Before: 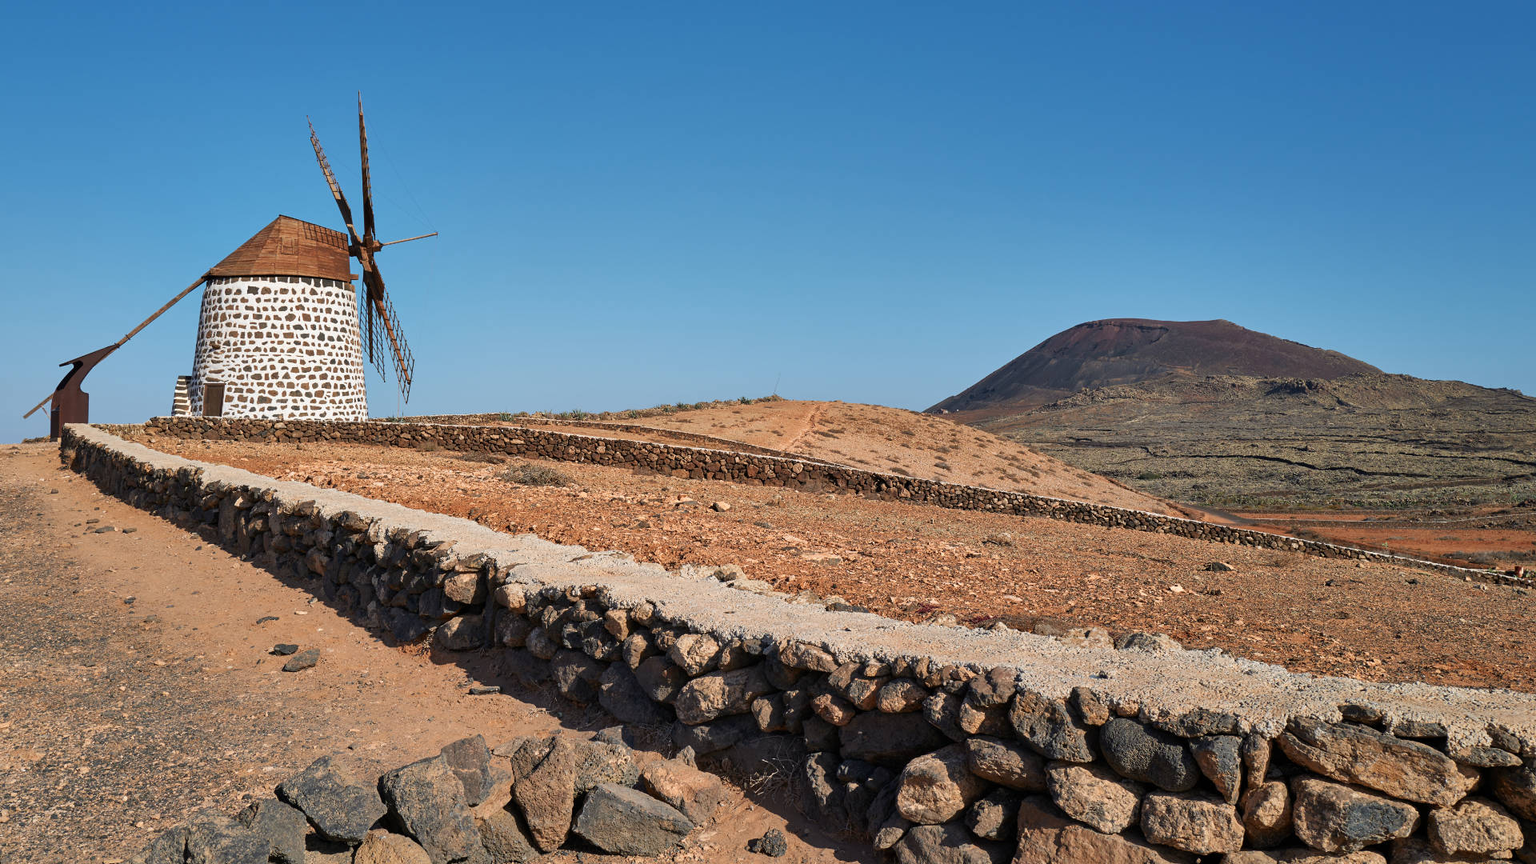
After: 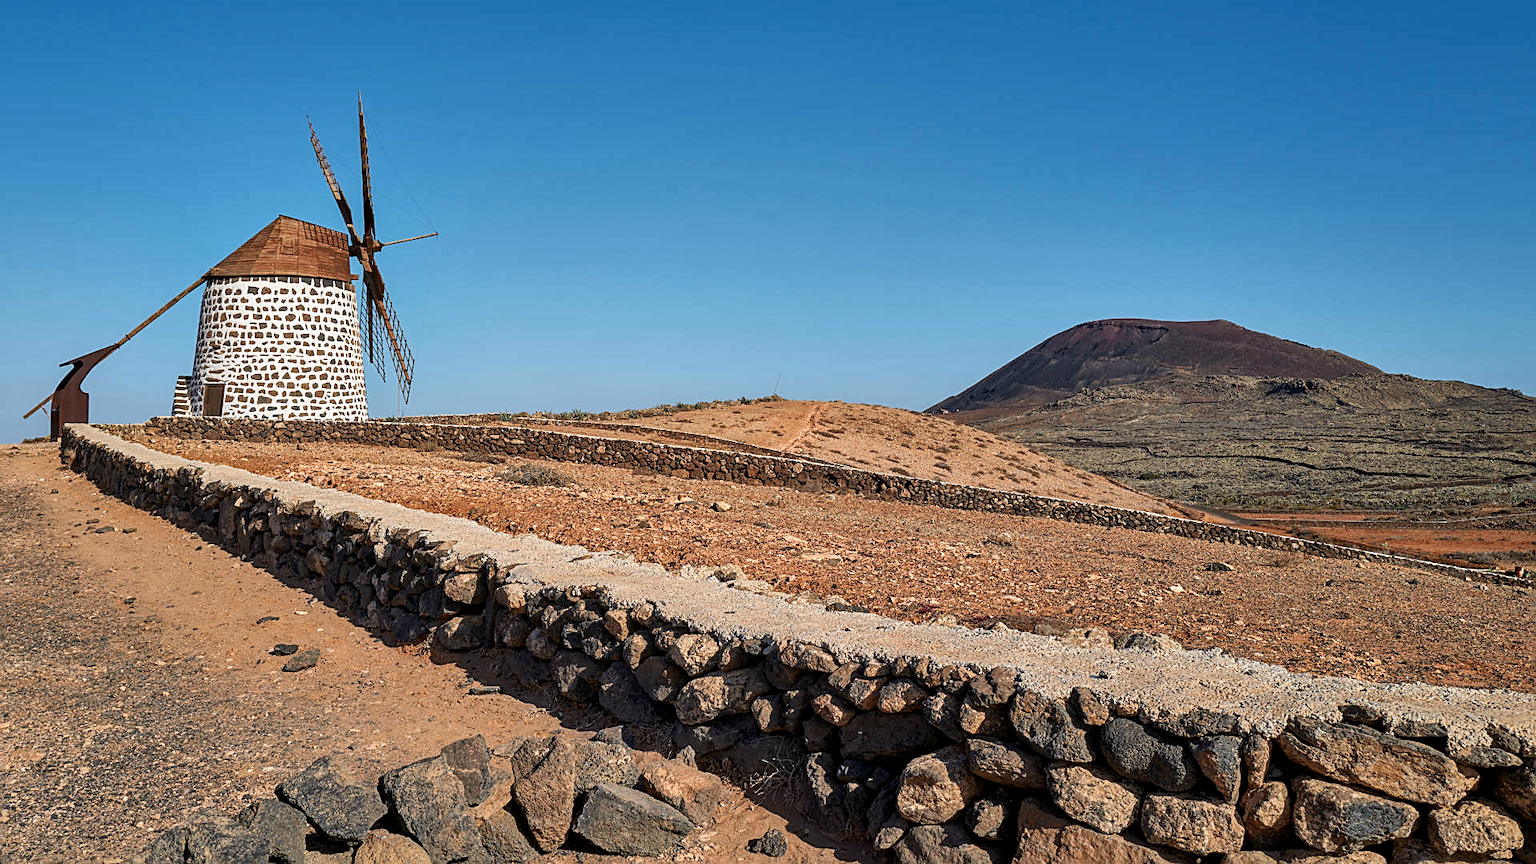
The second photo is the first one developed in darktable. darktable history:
haze removal: compatibility mode true, adaptive false
sharpen: on, module defaults
local contrast: detail 130%
